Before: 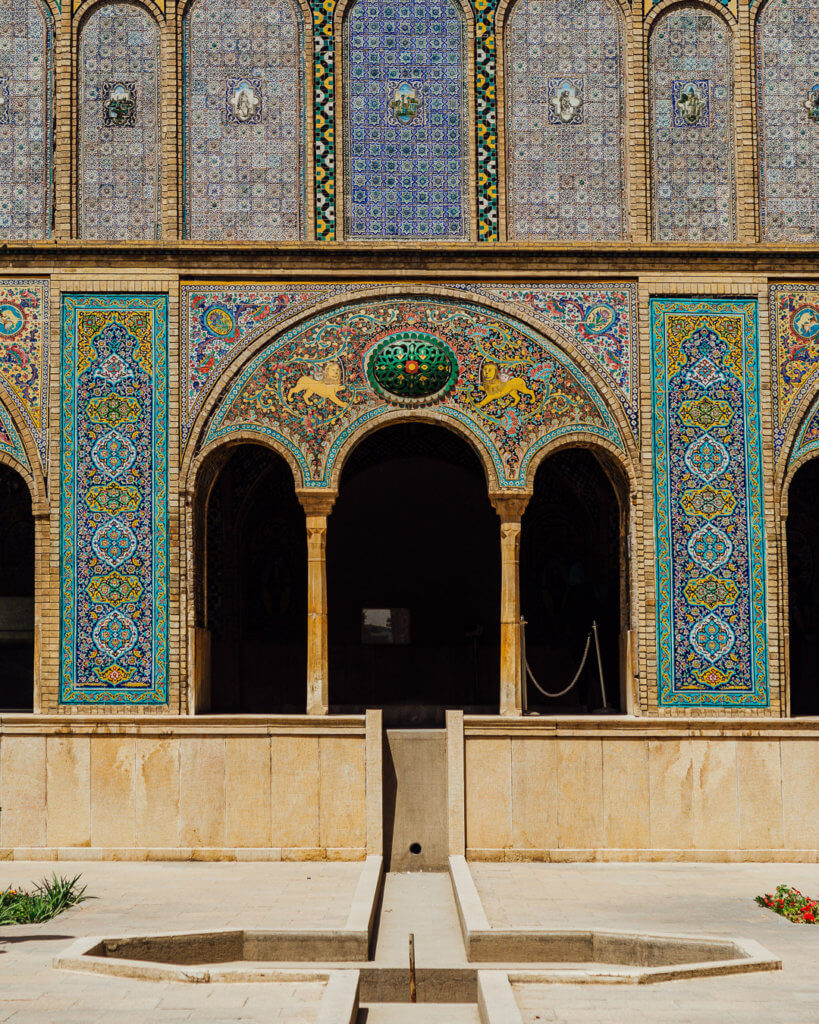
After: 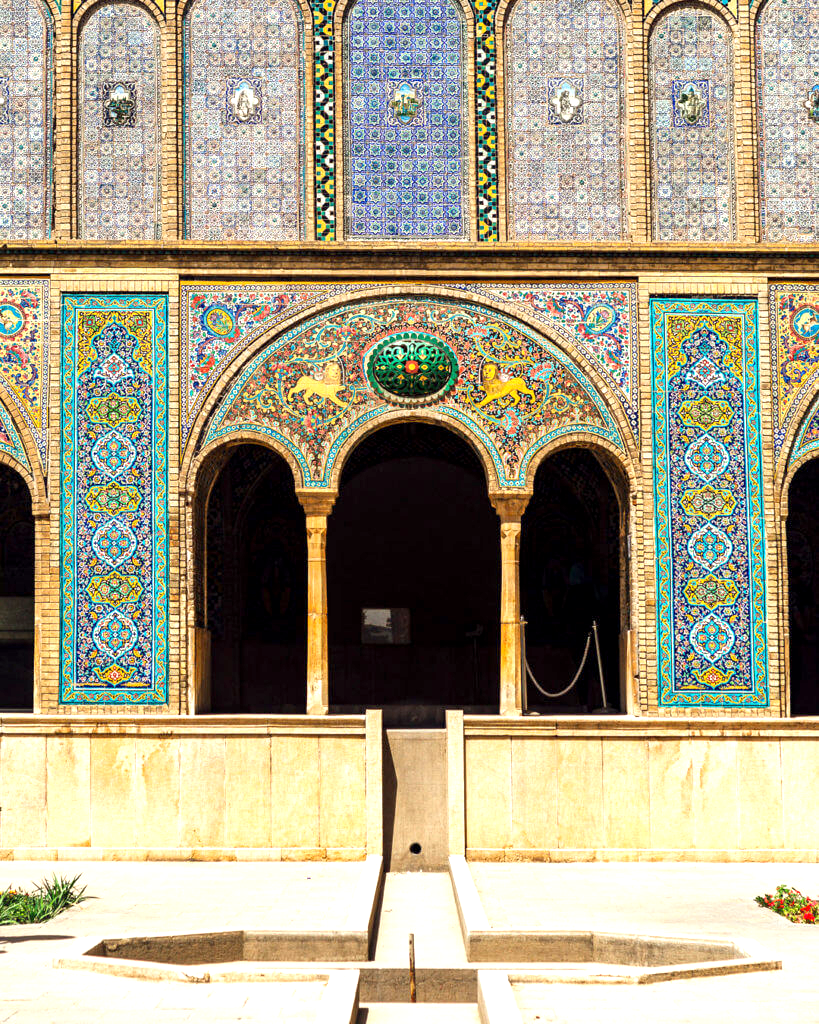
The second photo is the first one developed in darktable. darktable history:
exposure: black level correction 0.001, exposure 1.12 EV, compensate exposure bias true, compensate highlight preservation false
